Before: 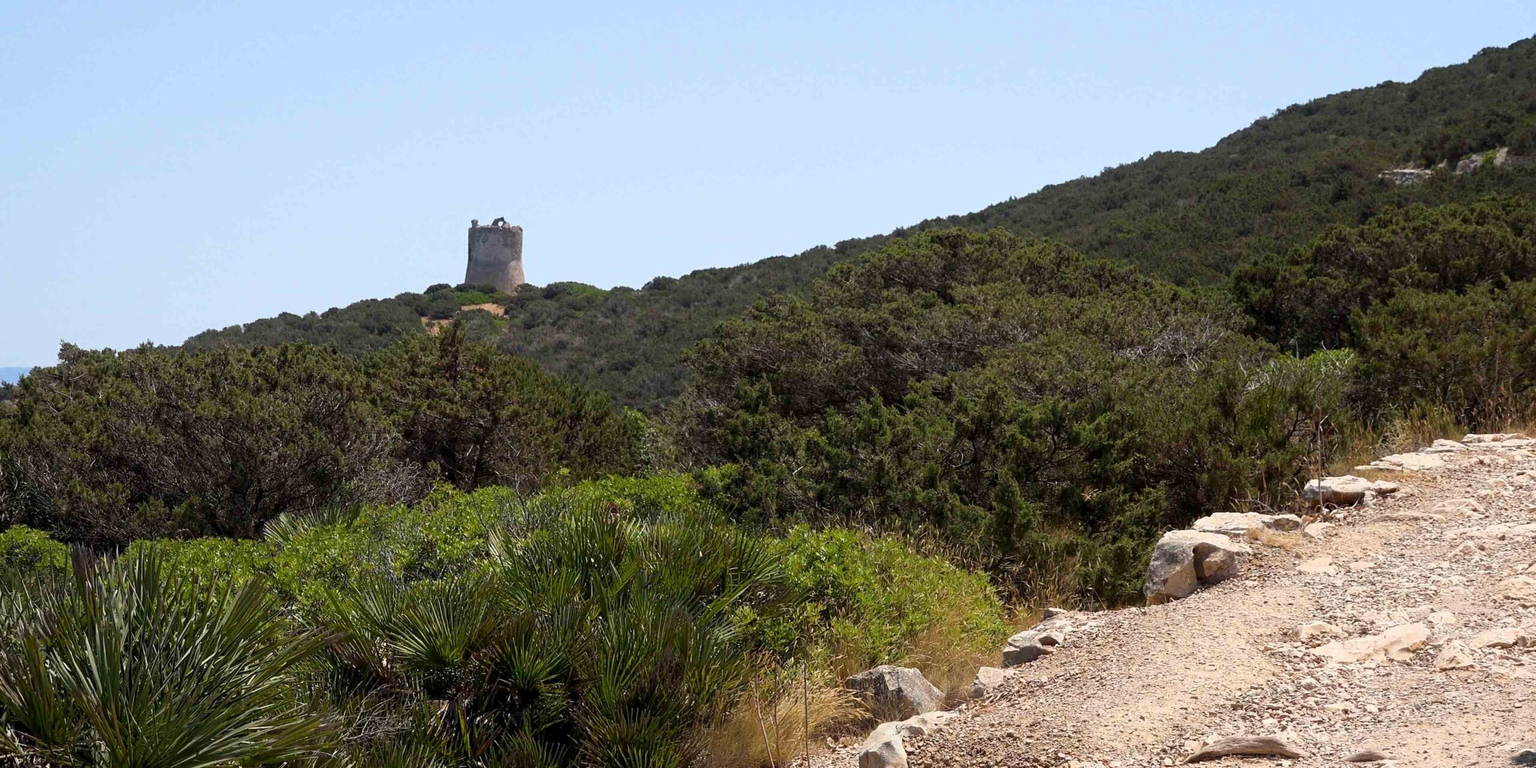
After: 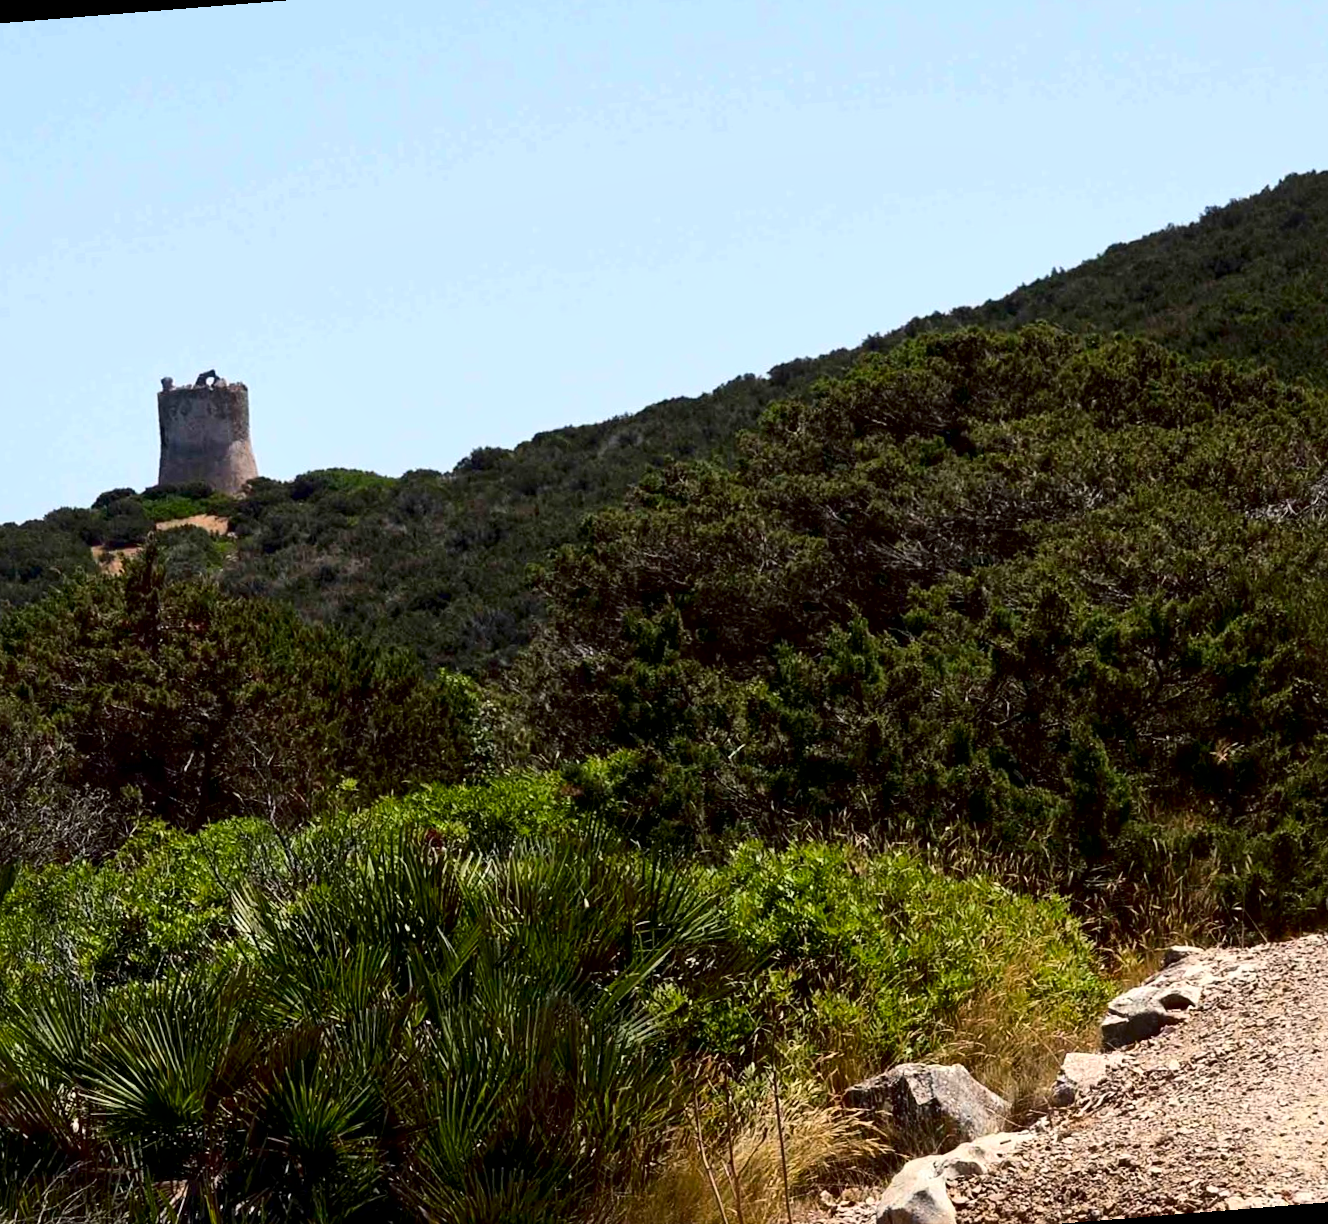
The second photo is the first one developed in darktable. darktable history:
local contrast: mode bilateral grid, contrast 25, coarseness 60, detail 151%, midtone range 0.2
crop: left 21.496%, right 22.254%
contrast brightness saturation: contrast 0.21, brightness -0.11, saturation 0.21
rotate and perspective: rotation -4.57°, crop left 0.054, crop right 0.944, crop top 0.087, crop bottom 0.914
